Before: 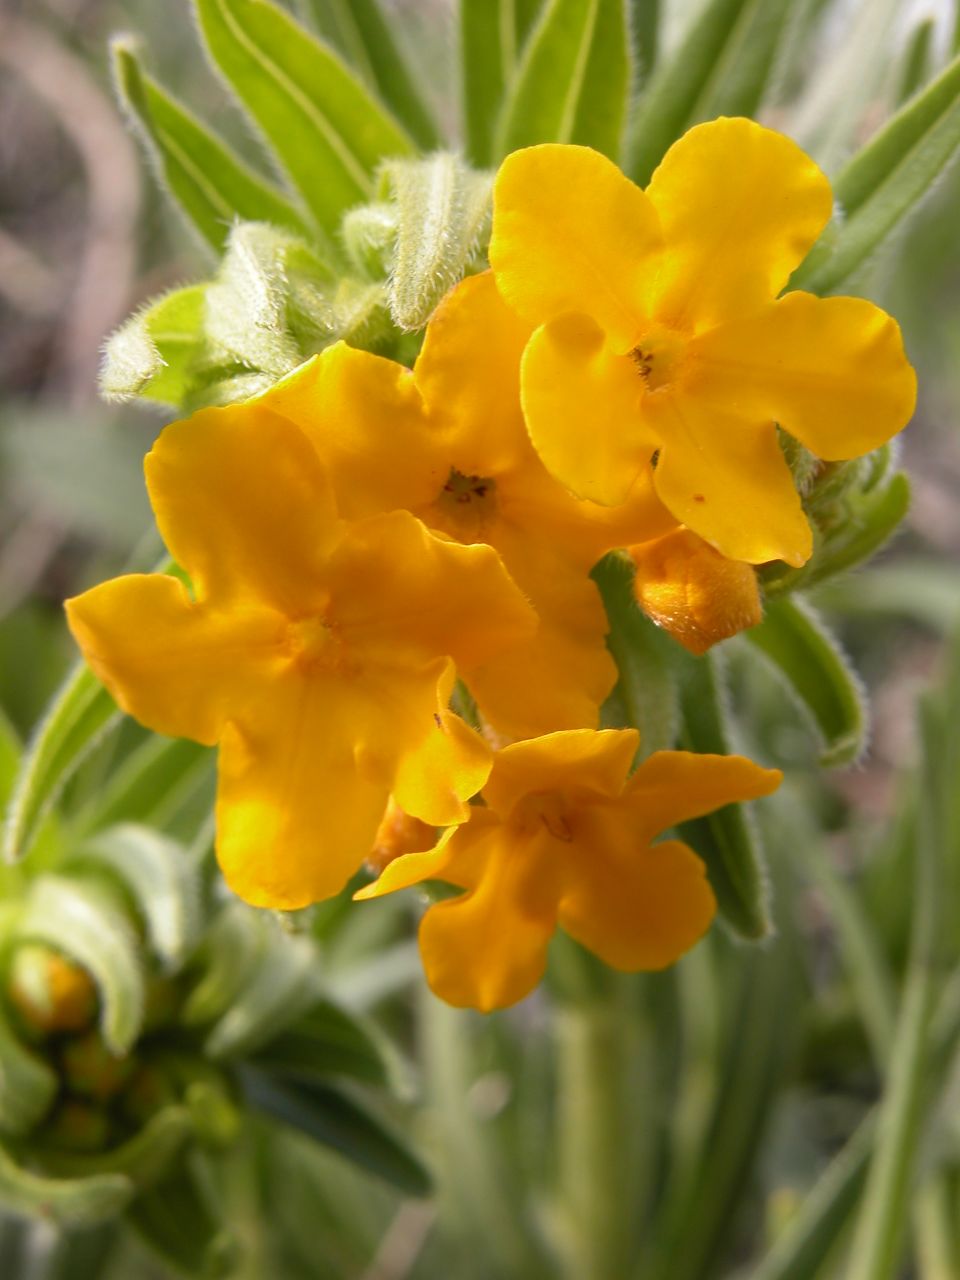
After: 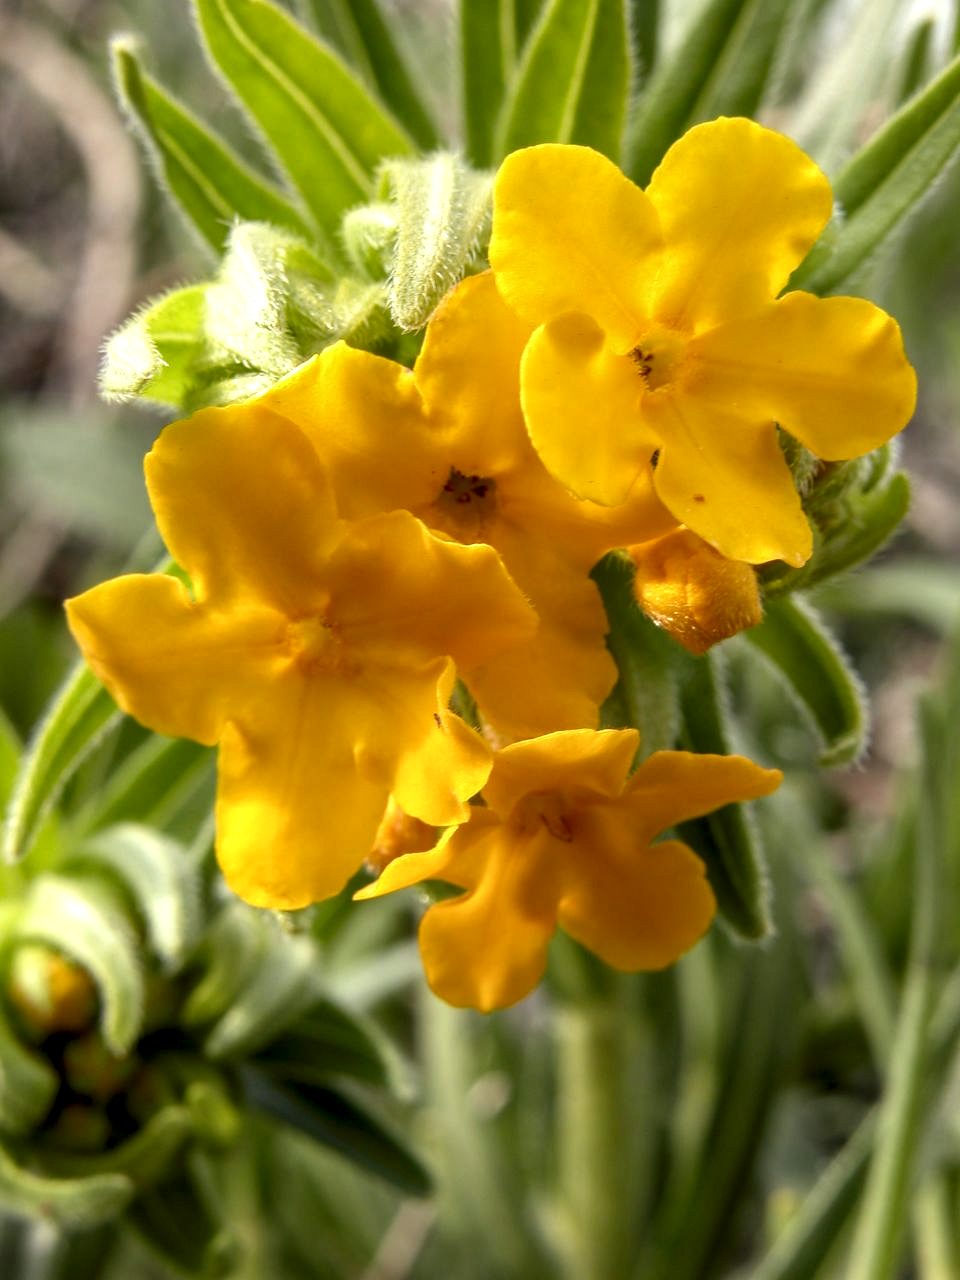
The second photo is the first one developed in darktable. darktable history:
local contrast: detail 160%
color correction: highlights a* -4.36, highlights b* 7.08
